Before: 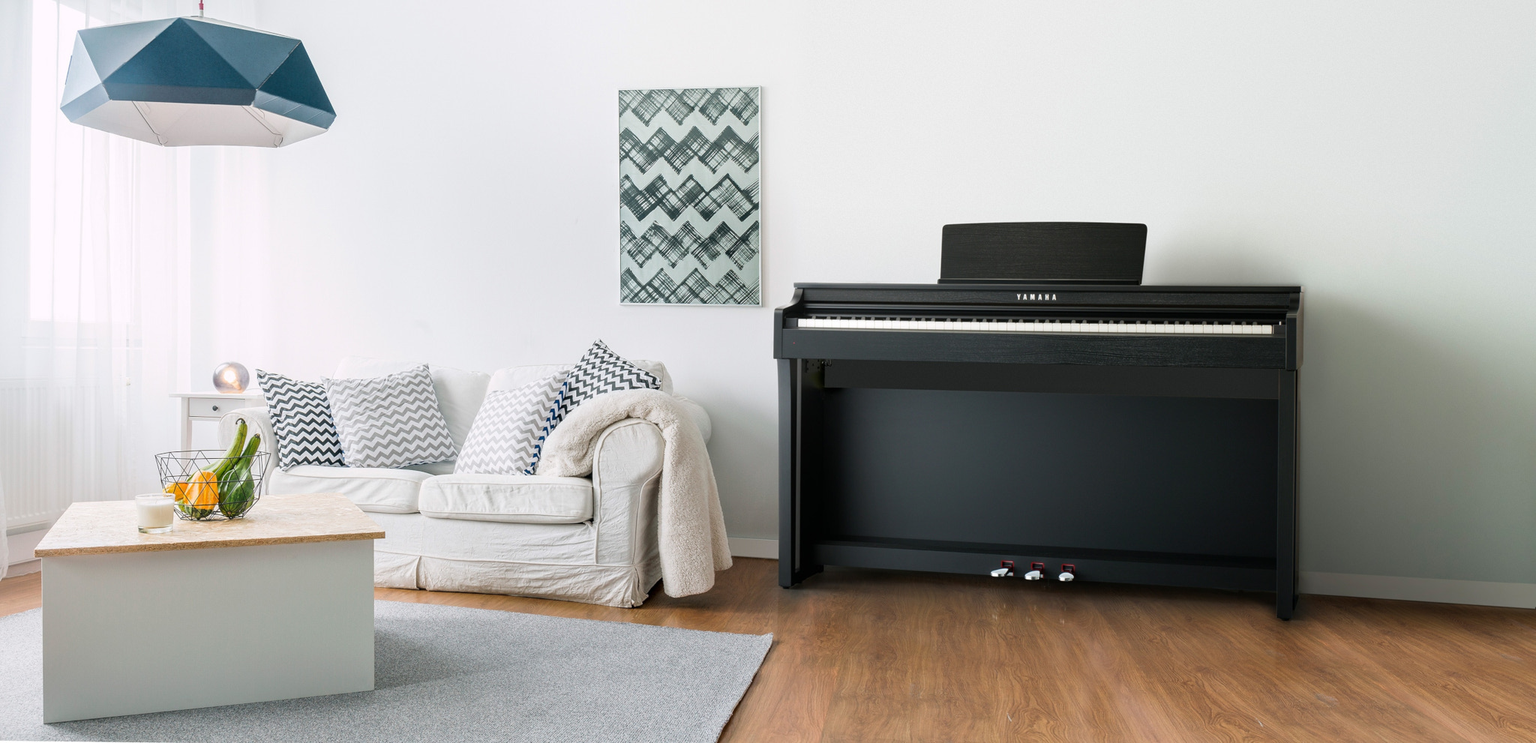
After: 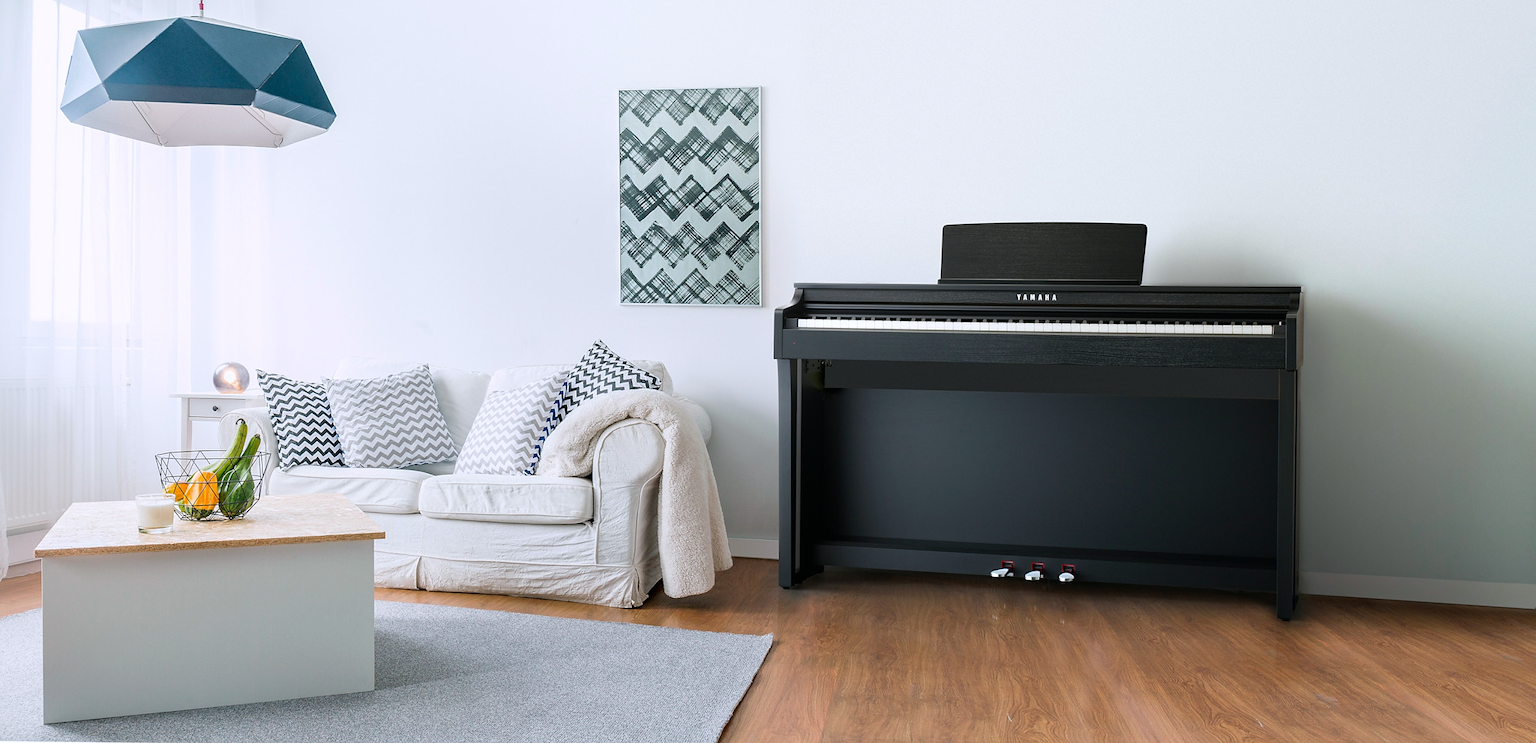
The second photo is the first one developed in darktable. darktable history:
color correction: highlights a* -0.137, highlights b* -5.91, shadows a* -0.137, shadows b* -0.137
color contrast: green-magenta contrast 1.1, blue-yellow contrast 1.1, unbound 0
sharpen: radius 1, threshold 1
